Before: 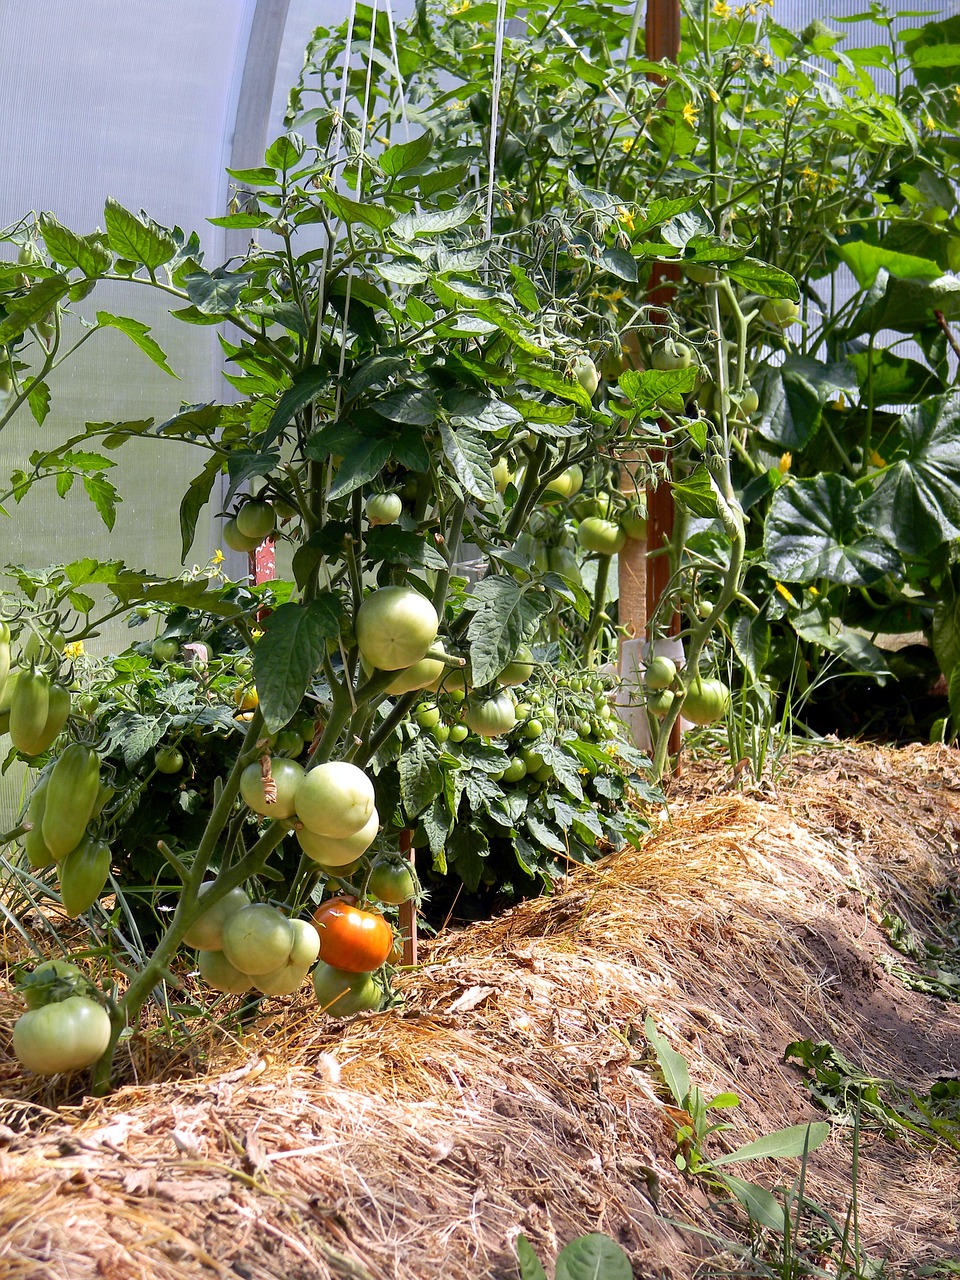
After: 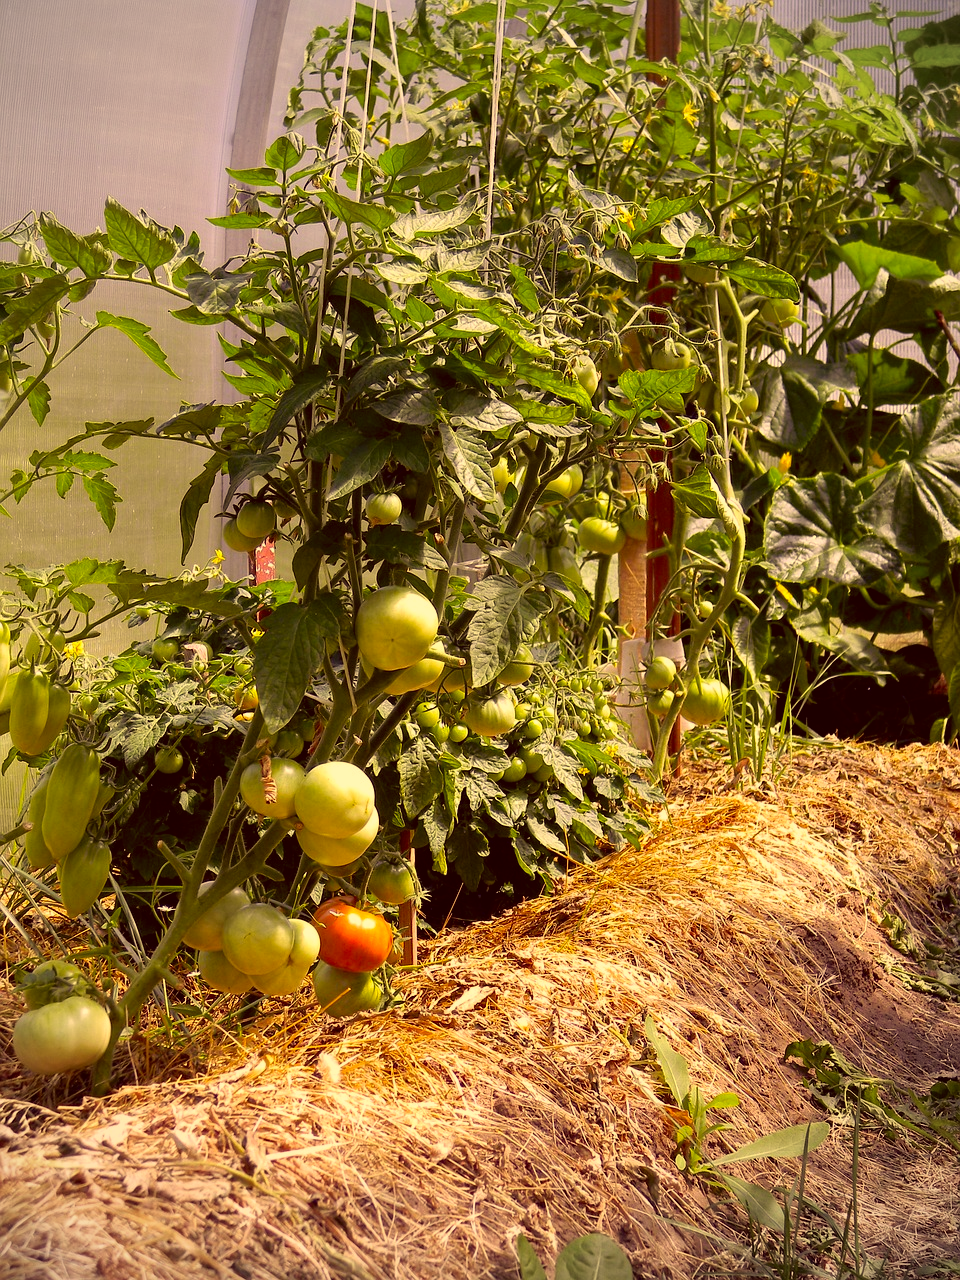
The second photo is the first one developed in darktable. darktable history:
color correction: highlights a* 10.12, highlights b* 39.04, shadows a* 14.62, shadows b* 3.37
vignetting: fall-off radius 60.92%
